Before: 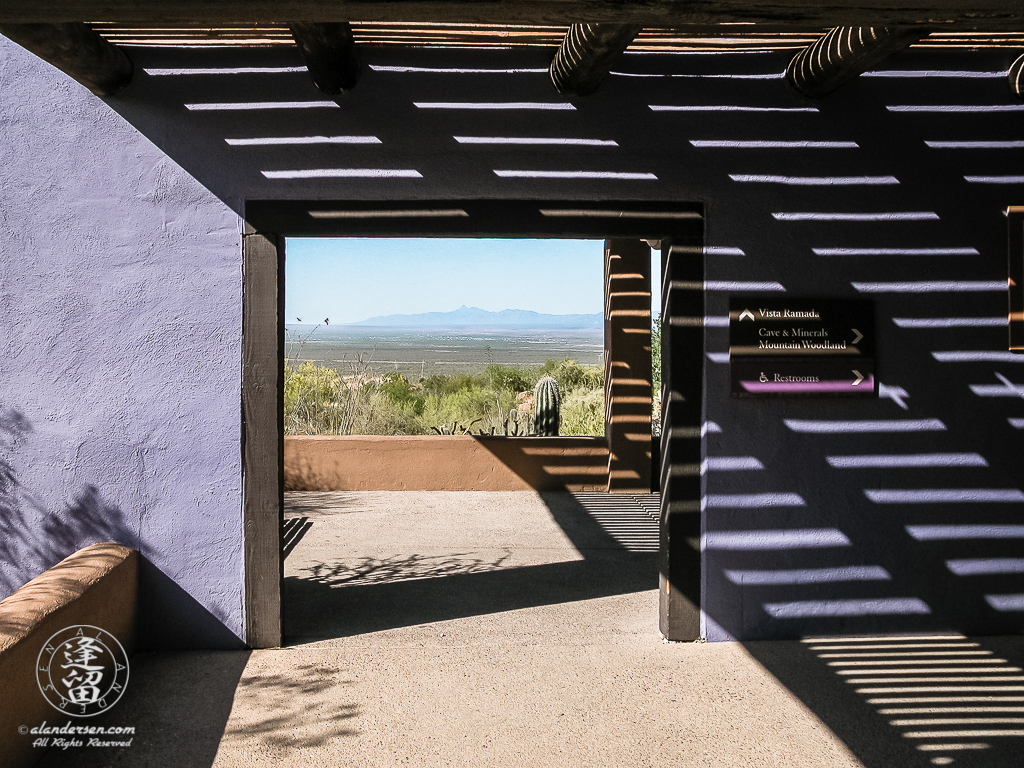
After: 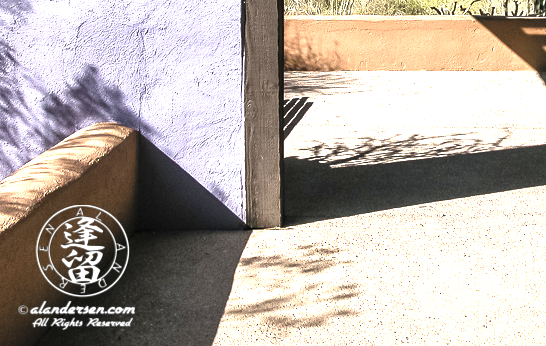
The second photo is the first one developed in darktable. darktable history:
crop and rotate: top 54.778%, right 46.61%, bottom 0.159%
exposure: black level correction 0, exposure 1.2 EV, compensate highlight preservation false
